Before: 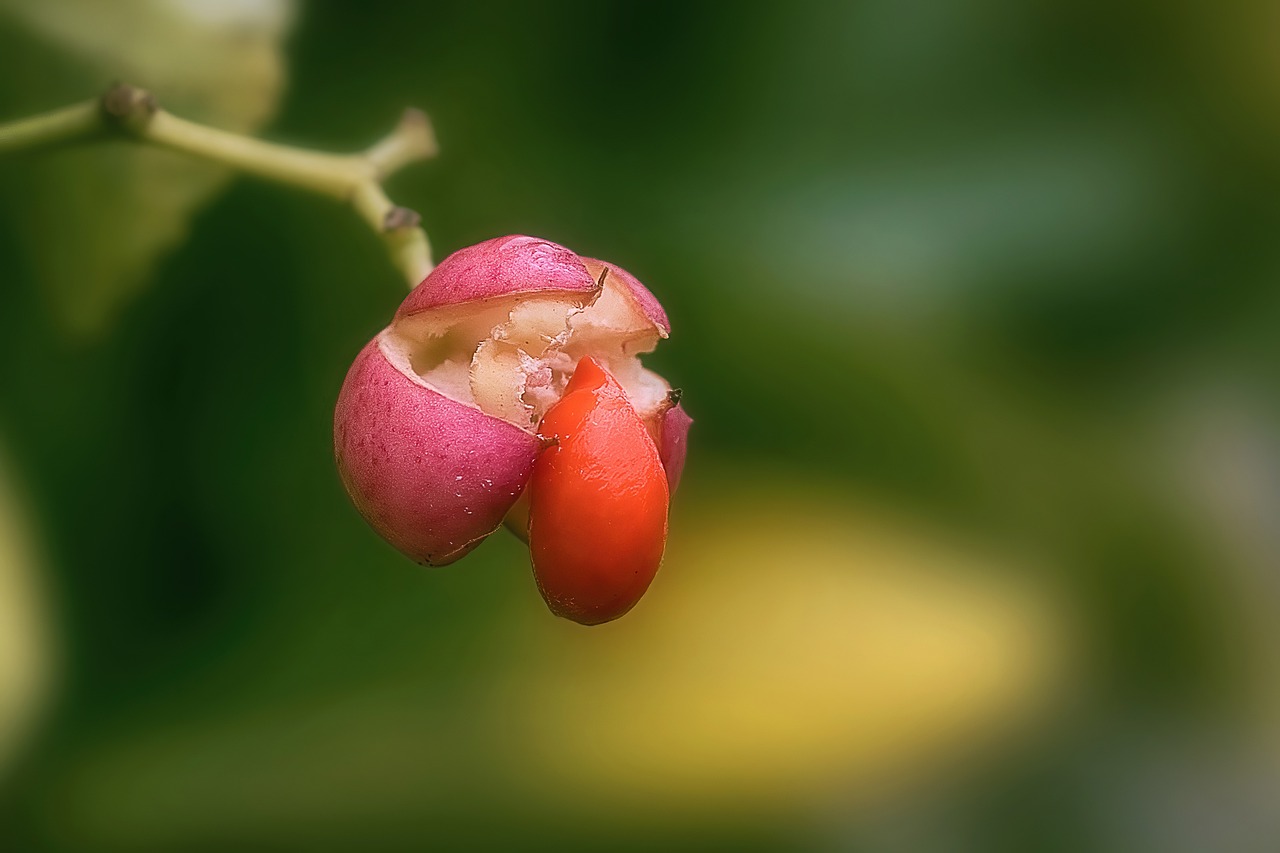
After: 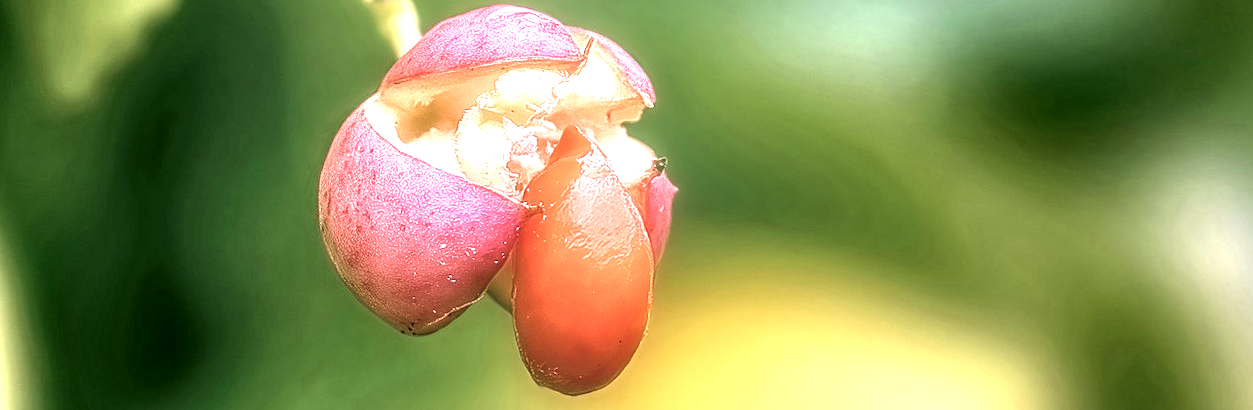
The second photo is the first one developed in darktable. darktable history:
crop and rotate: top 26.056%, bottom 25.543%
exposure: black level correction 0, exposure 1.1 EV, compensate exposure bias true, compensate highlight preservation false
white balance: red 0.98, blue 1.034
local contrast: highlights 115%, shadows 42%, detail 293%
bloom: size 40%
rotate and perspective: rotation 0.226°, lens shift (vertical) -0.042, crop left 0.023, crop right 0.982, crop top 0.006, crop bottom 0.994
